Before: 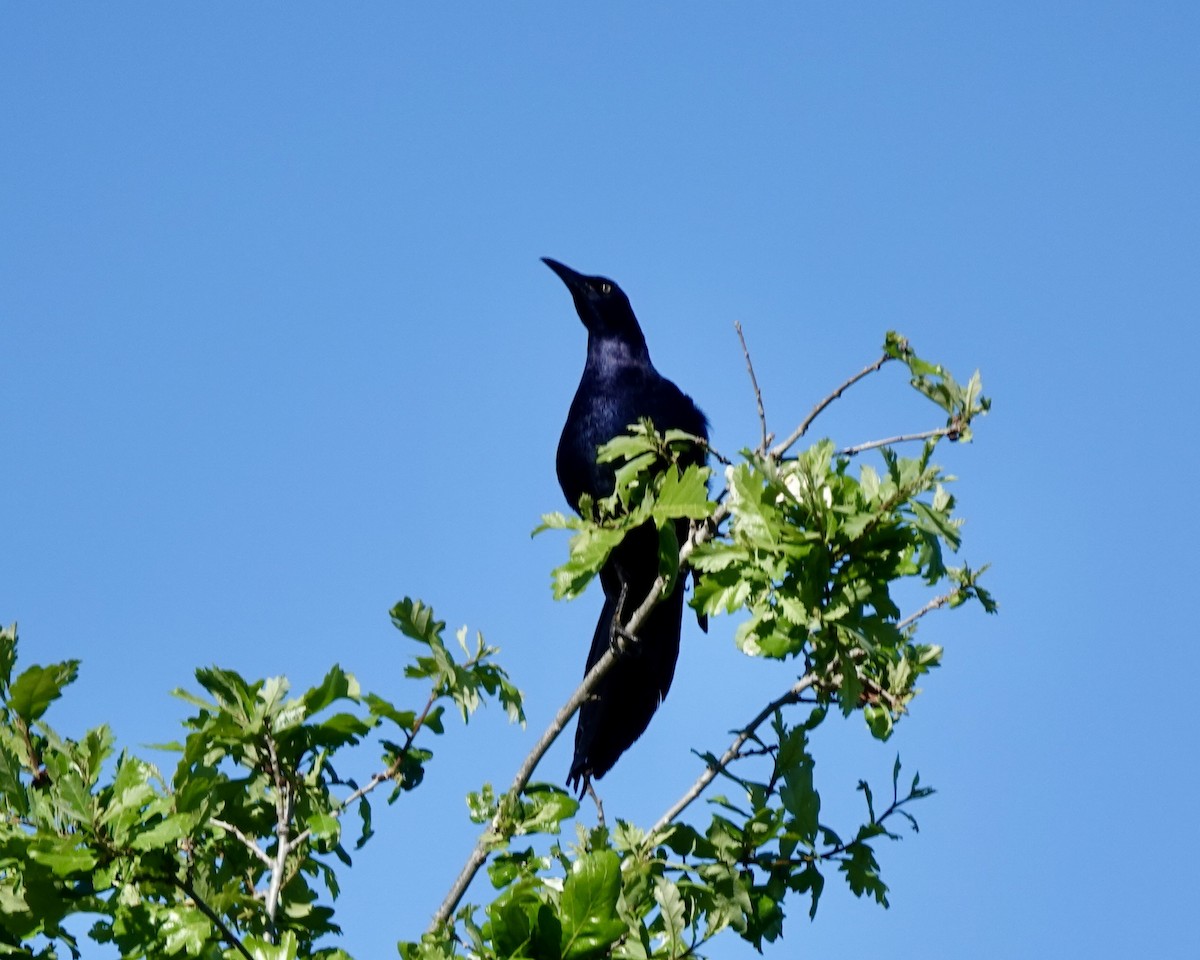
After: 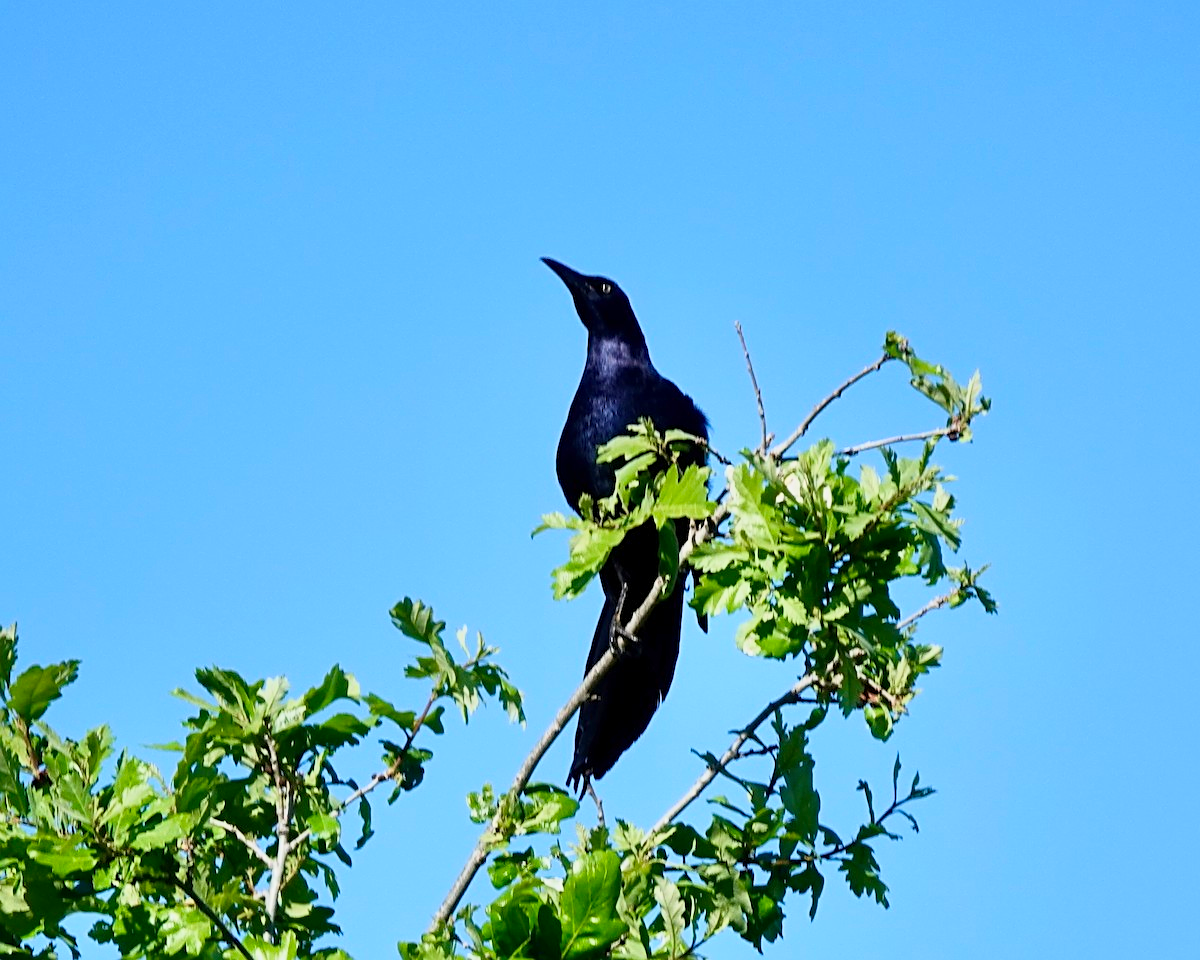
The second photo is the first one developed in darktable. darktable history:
sharpen: on, module defaults
base curve: curves: ch0 [(0, 0) (0.088, 0.125) (0.176, 0.251) (0.354, 0.501) (0.613, 0.749) (1, 0.877)]
